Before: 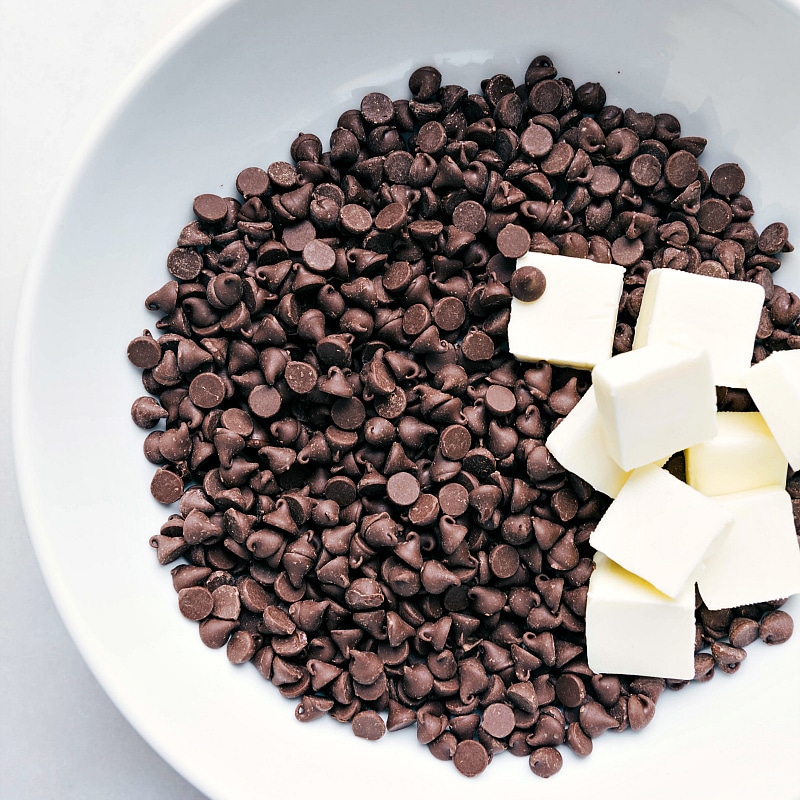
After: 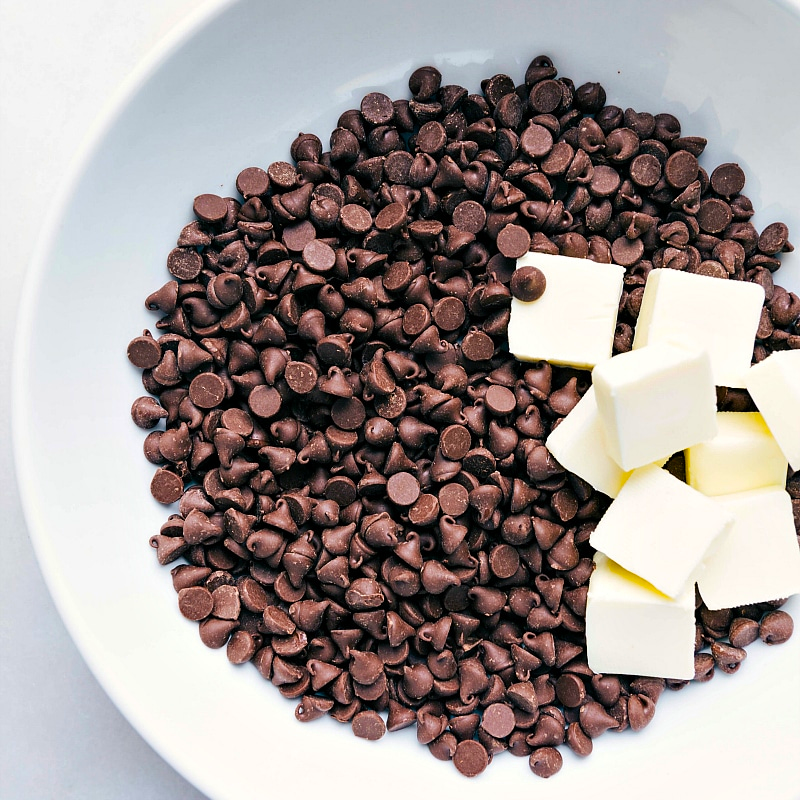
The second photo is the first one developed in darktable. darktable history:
color balance rgb: perceptual saturation grading › global saturation 30.64%, global vibrance 20%
exposure: compensate exposure bias true, compensate highlight preservation false
